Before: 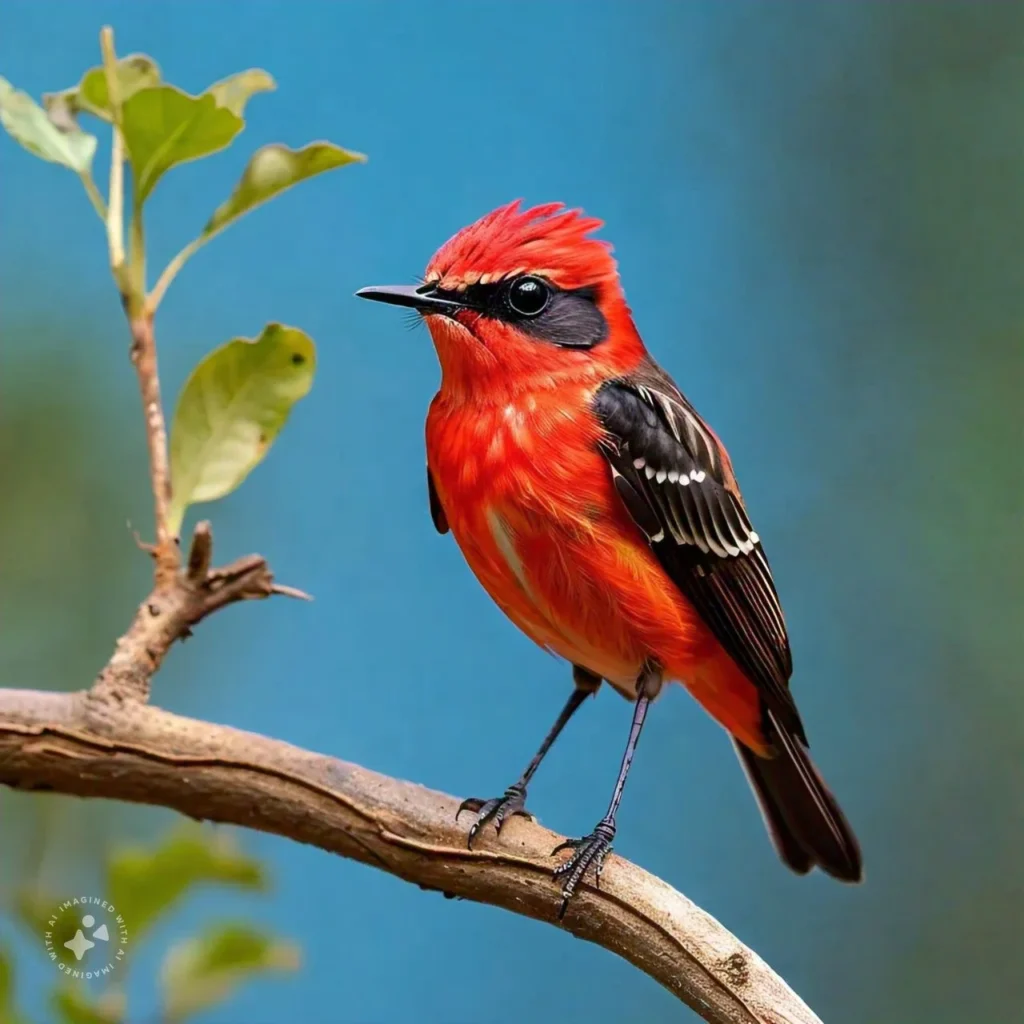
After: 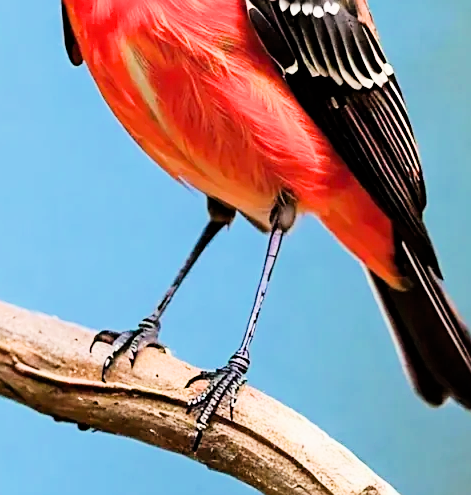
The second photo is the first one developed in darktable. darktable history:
crop: left 35.835%, top 45.779%, right 18.075%, bottom 5.812%
filmic rgb: black relative exposure -7.5 EV, white relative exposure 4.99 EV, threshold 5.97 EV, hardness 3.3, contrast 1.299, iterations of high-quality reconstruction 0, enable highlight reconstruction true
exposure: black level correction 0, exposure 1.441 EV, compensate highlight preservation false
sharpen: on, module defaults
